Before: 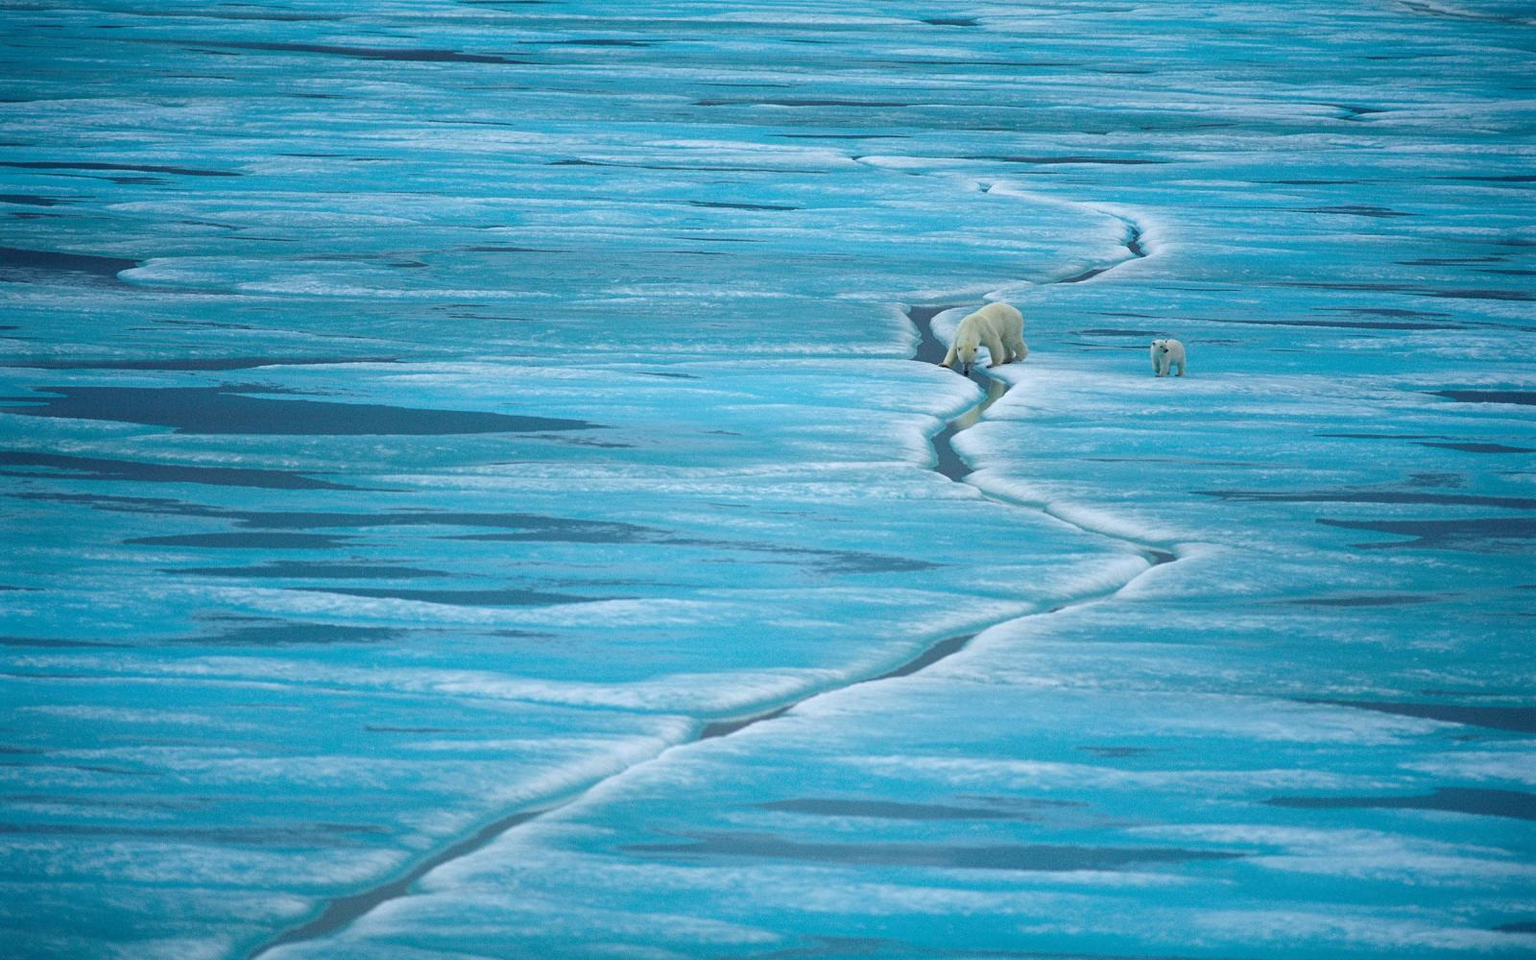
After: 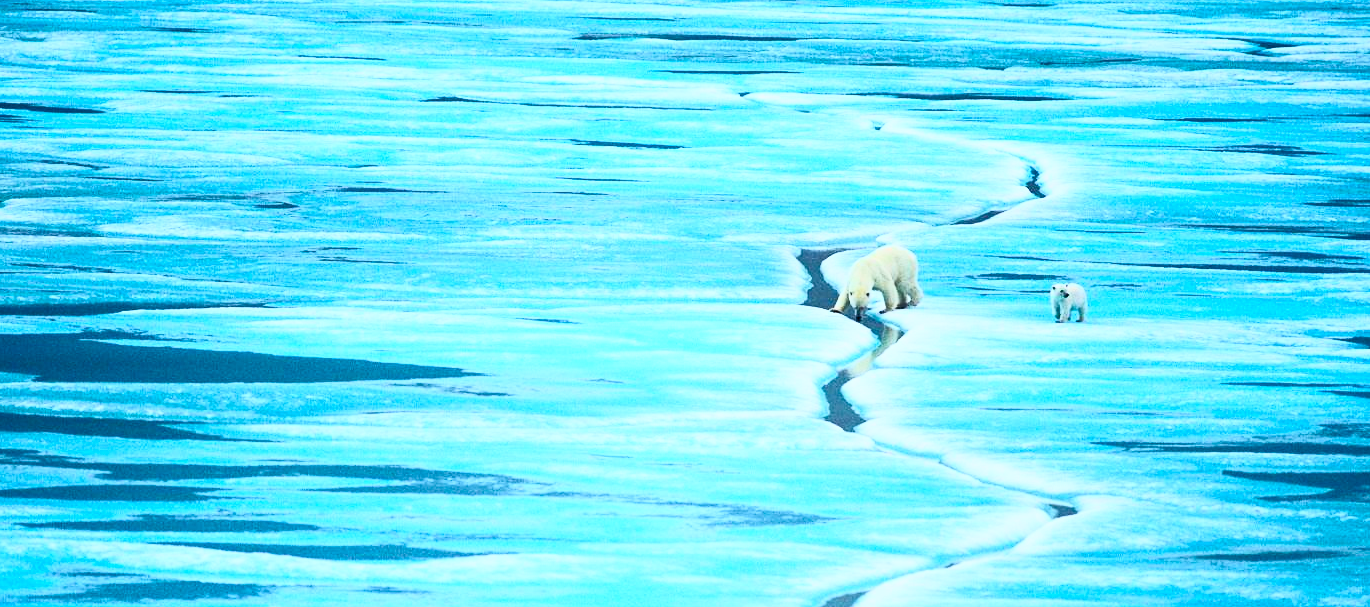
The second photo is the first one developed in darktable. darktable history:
contrast brightness saturation: contrast 0.814, brightness 0.594, saturation 0.574
crop and rotate: left 9.312%, top 7.088%, right 5.009%, bottom 32.164%
filmic rgb: black relative exposure -6.96 EV, white relative exposure 5.68 EV, hardness 2.84, iterations of high-quality reconstruction 0
